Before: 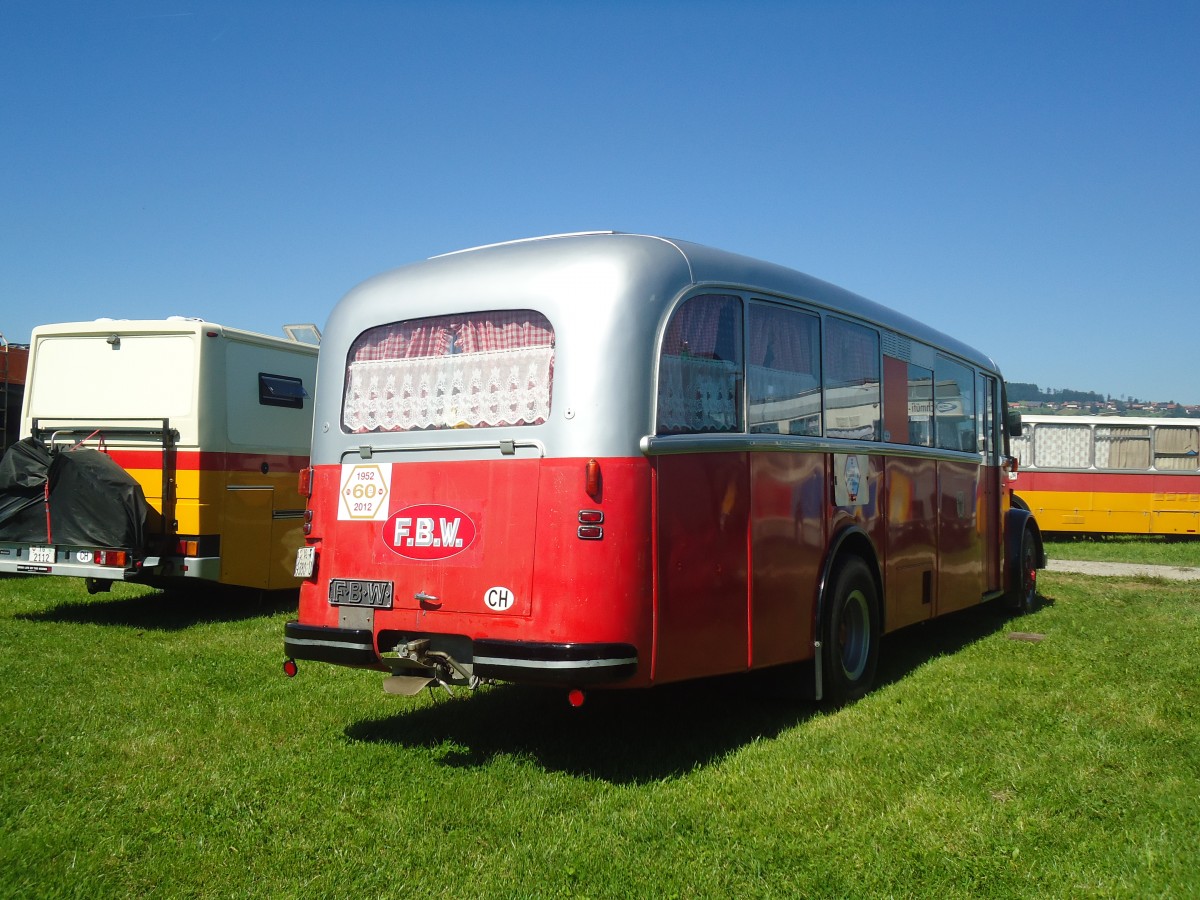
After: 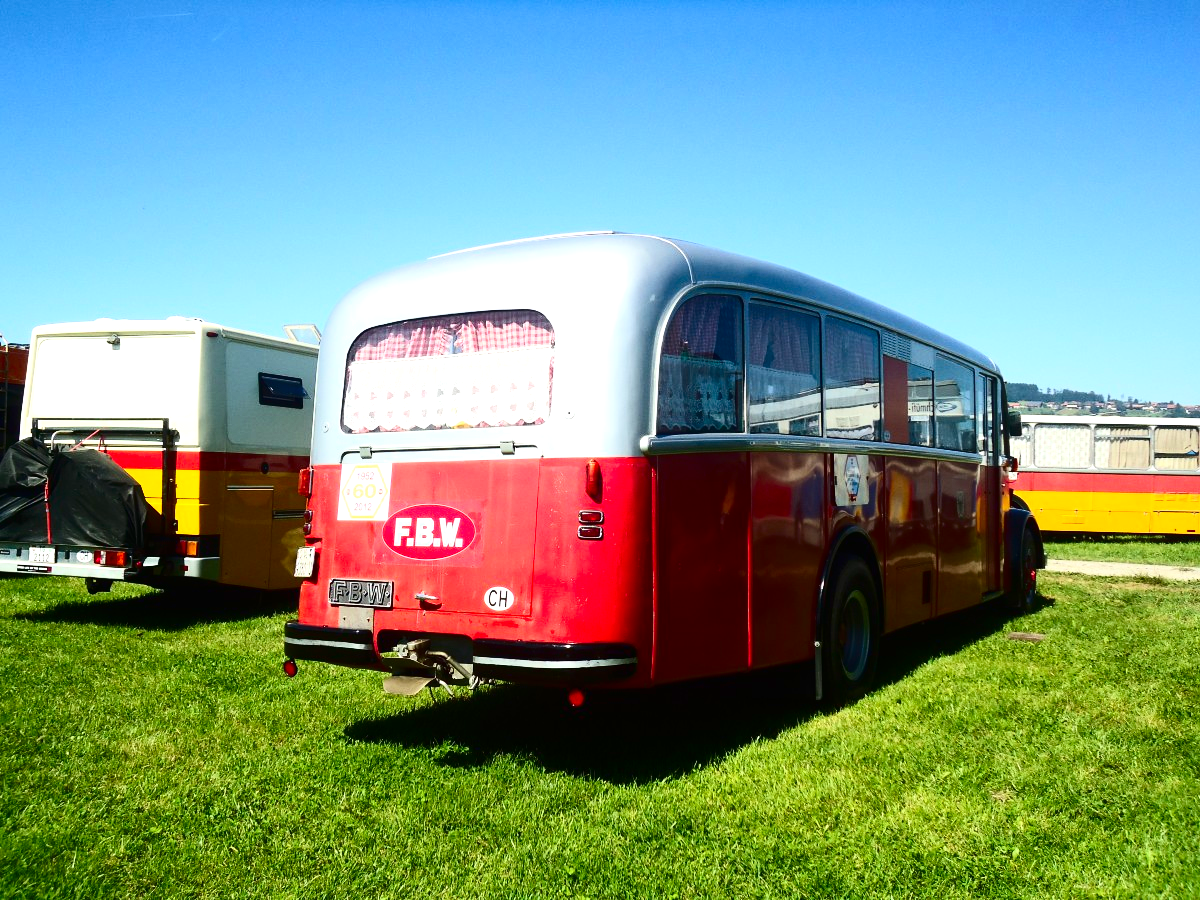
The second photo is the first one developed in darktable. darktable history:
exposure: black level correction 0, exposure 0.7 EV, compensate highlight preservation false
tone equalizer: on, module defaults
contrast brightness saturation: contrast 0.334, brightness -0.069, saturation 0.175
